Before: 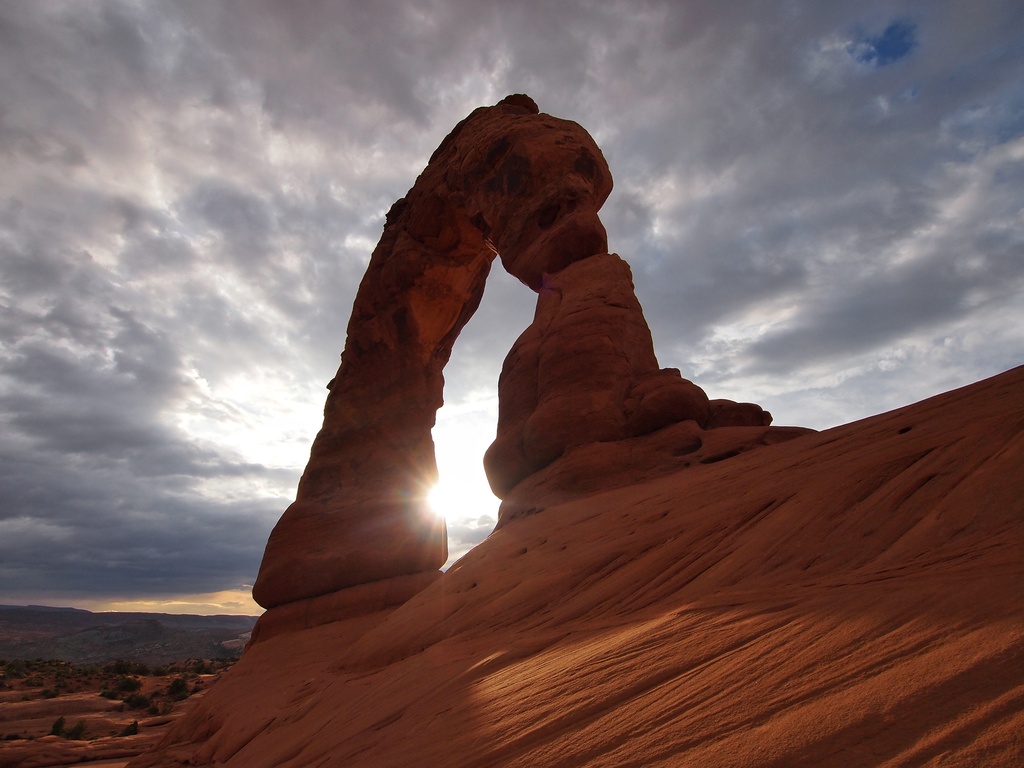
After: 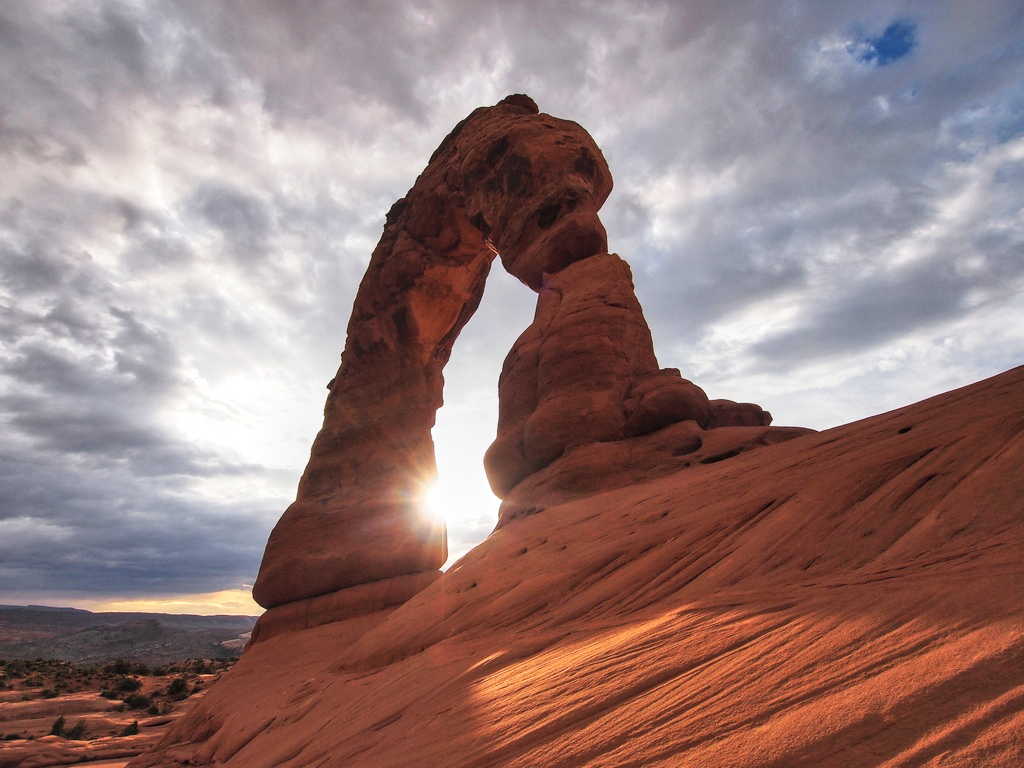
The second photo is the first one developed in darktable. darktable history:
local contrast: on, module defaults
contrast brightness saturation: brightness 0.155
shadows and highlights: soften with gaussian
tone curve: curves: ch0 [(0, 0) (0.003, 0.011) (0.011, 0.019) (0.025, 0.03) (0.044, 0.045) (0.069, 0.061) (0.1, 0.085) (0.136, 0.119) (0.177, 0.159) (0.224, 0.205) (0.277, 0.261) (0.335, 0.329) (0.399, 0.407) (0.468, 0.508) (0.543, 0.606) (0.623, 0.71) (0.709, 0.815) (0.801, 0.903) (0.898, 0.957) (1, 1)], preserve colors none
